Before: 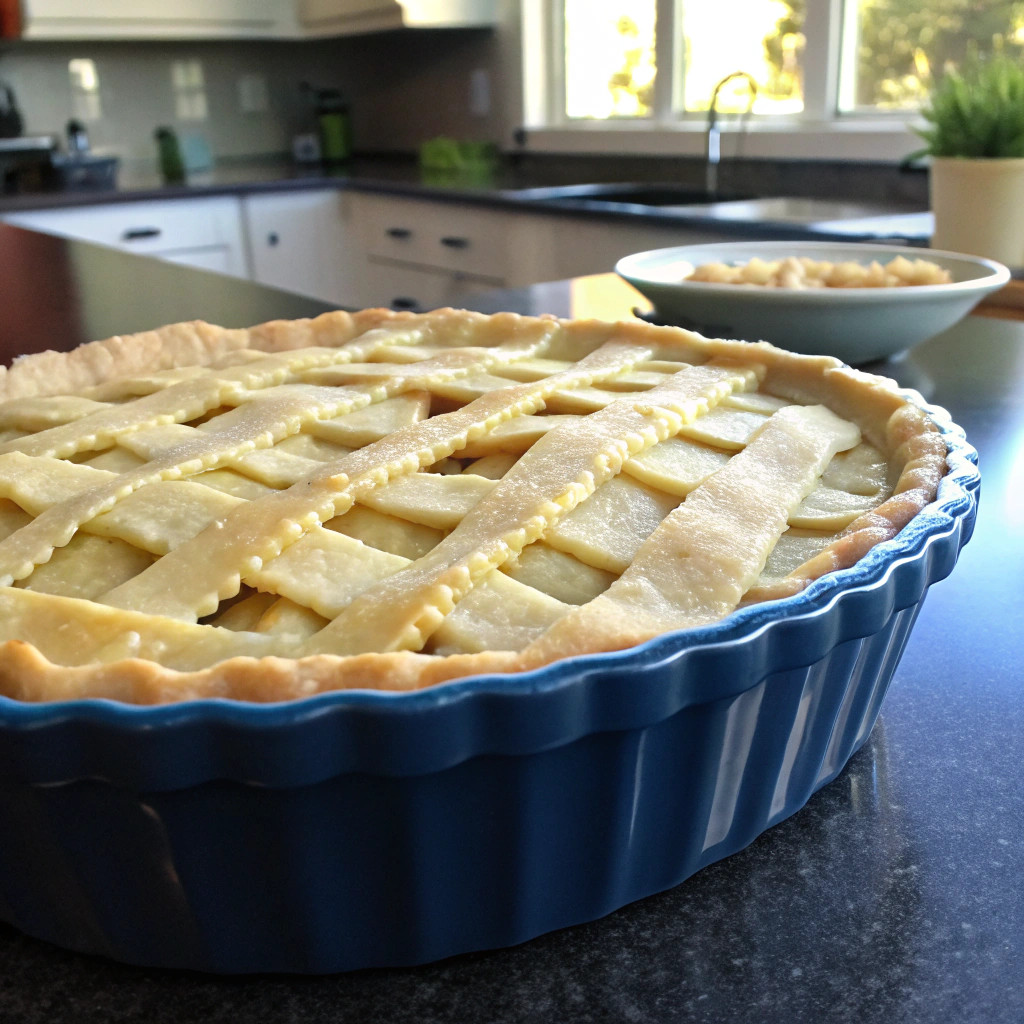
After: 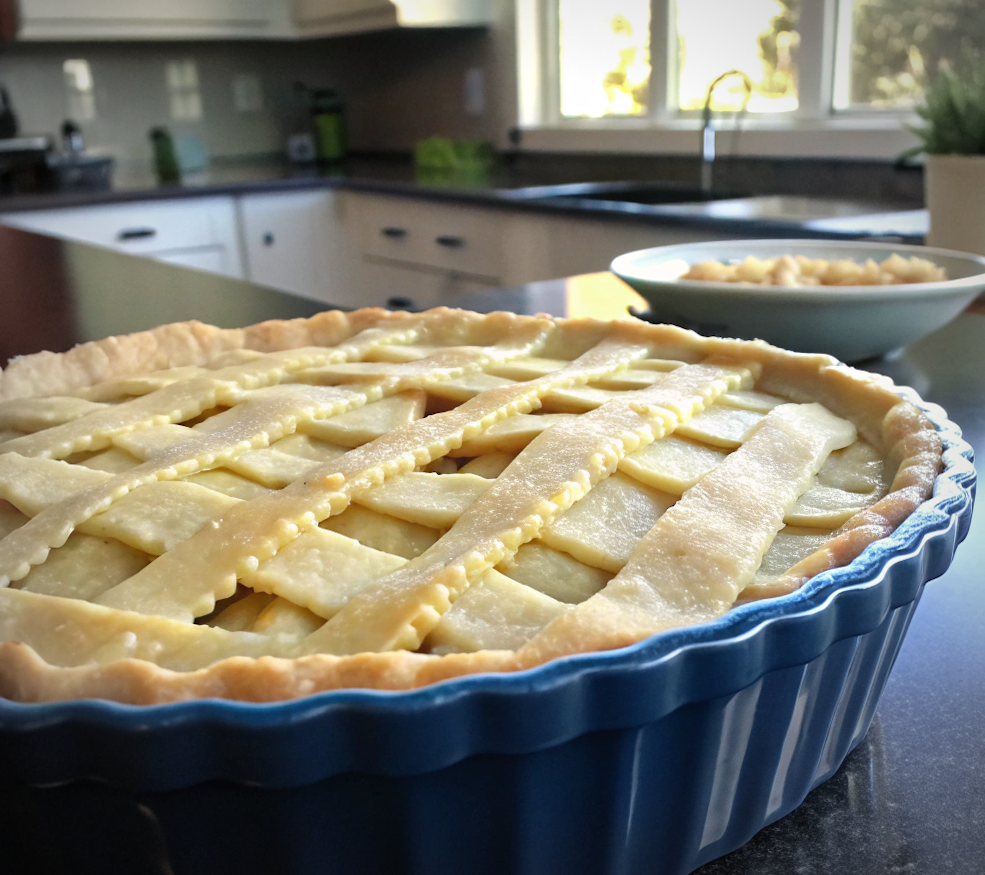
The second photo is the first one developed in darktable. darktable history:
crop and rotate: angle 0.2°, left 0.275%, right 3.127%, bottom 14.18%
vignetting: fall-off start 74.49%, fall-off radius 65.9%, brightness -0.628, saturation -0.68
